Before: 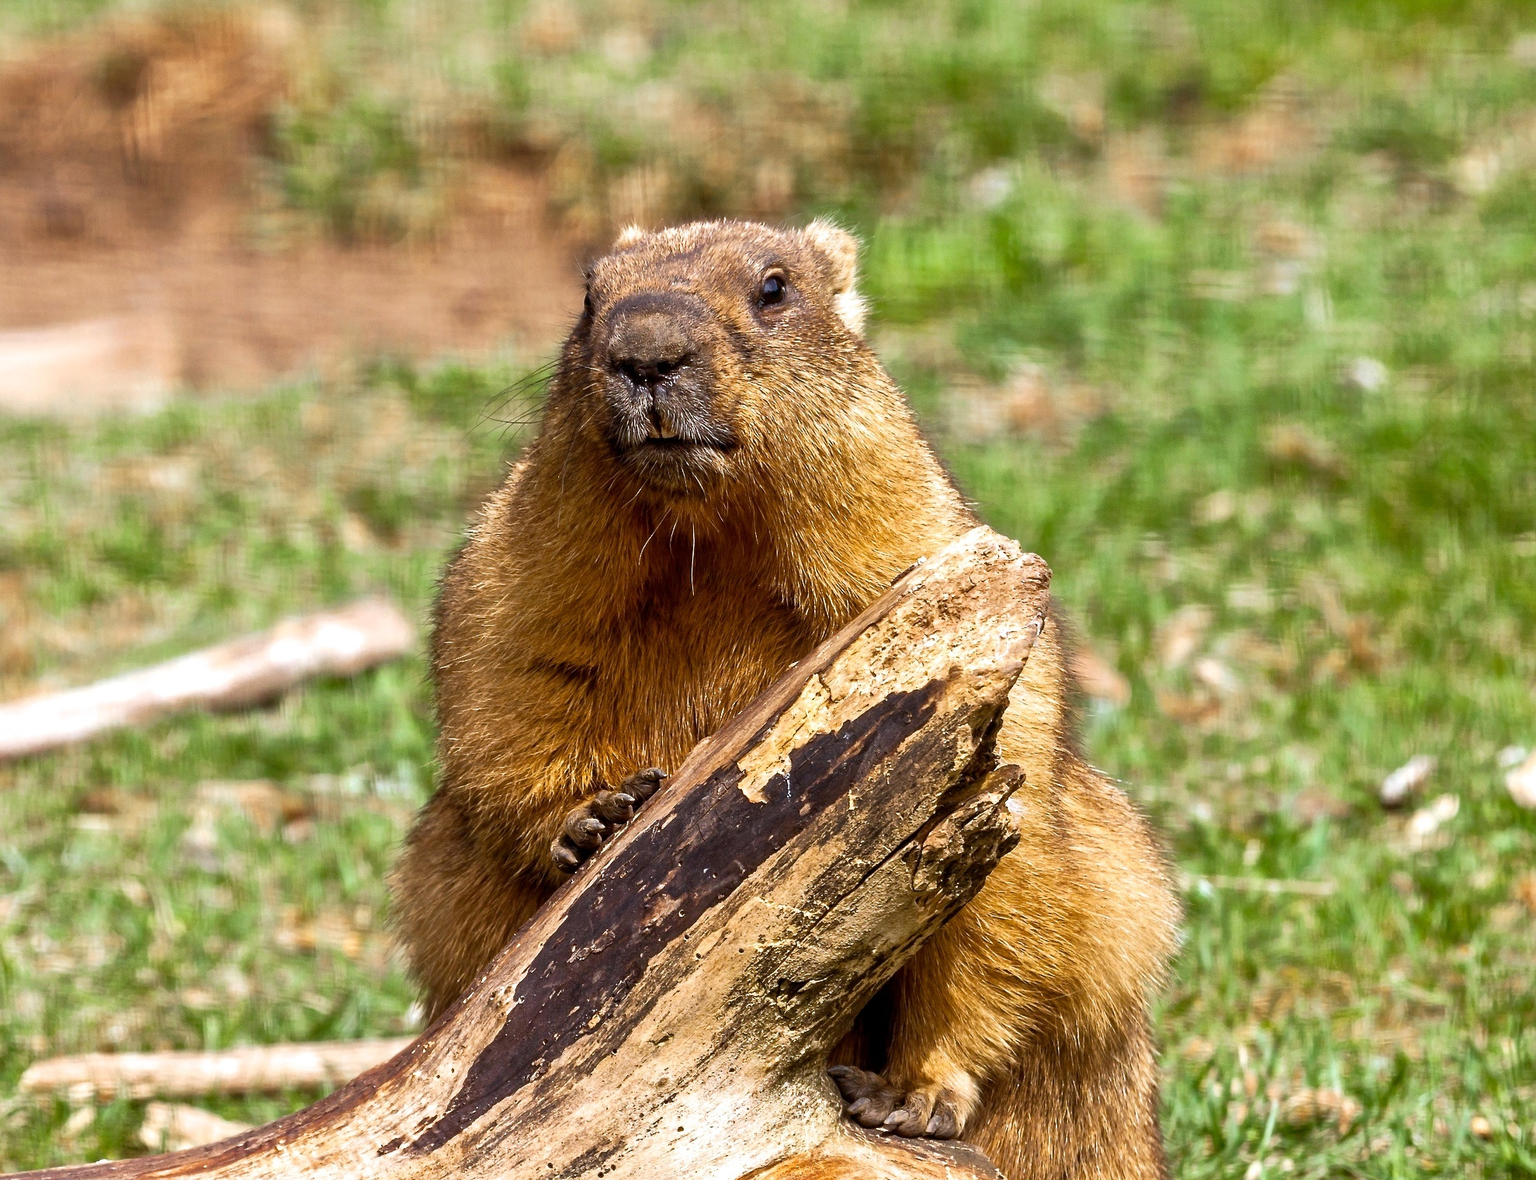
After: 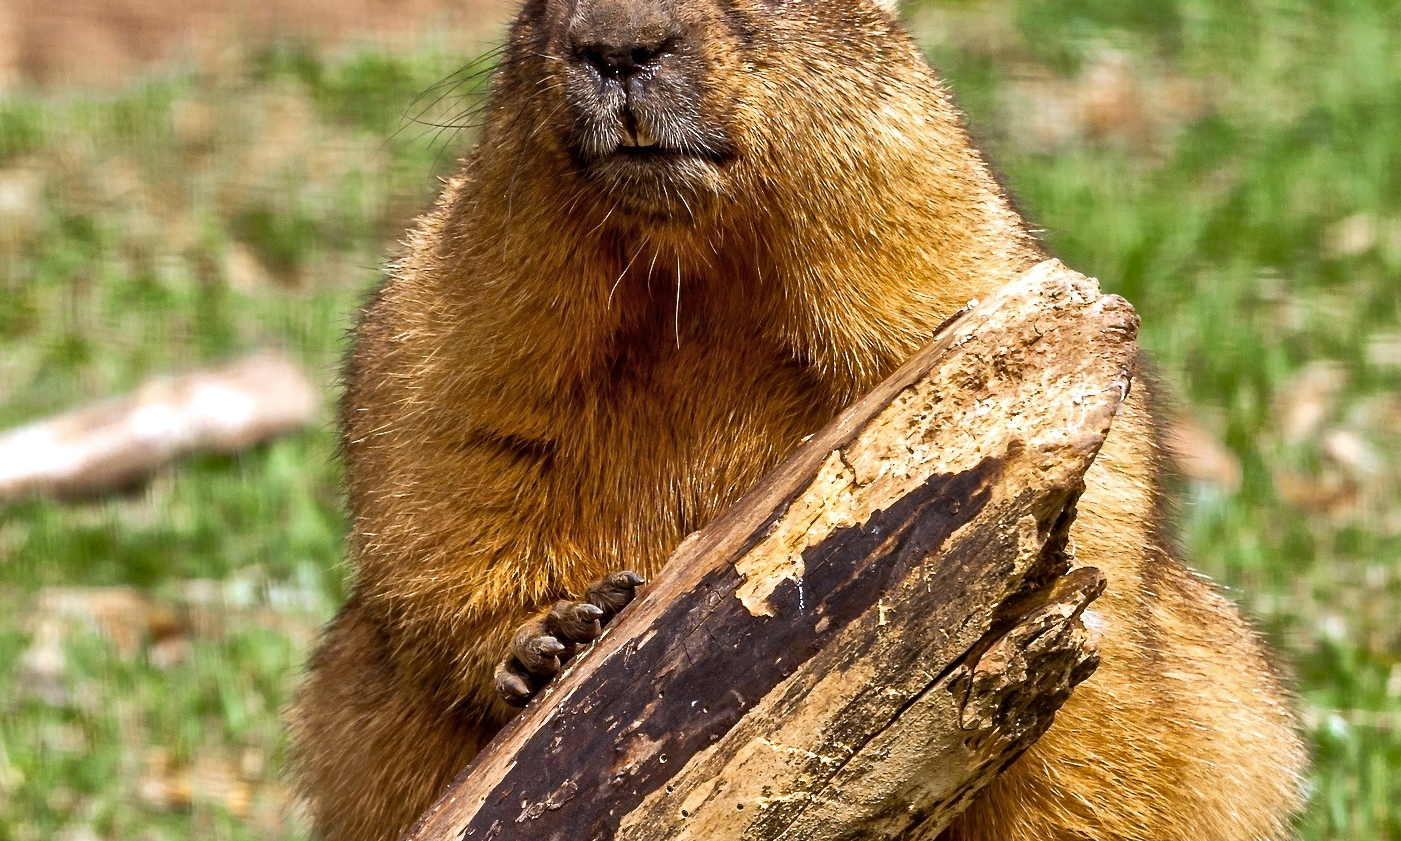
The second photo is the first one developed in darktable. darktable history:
shadows and highlights: soften with gaussian
exposure: compensate highlight preservation false
crop: left 10.898%, top 27.558%, right 18.26%, bottom 17.109%
